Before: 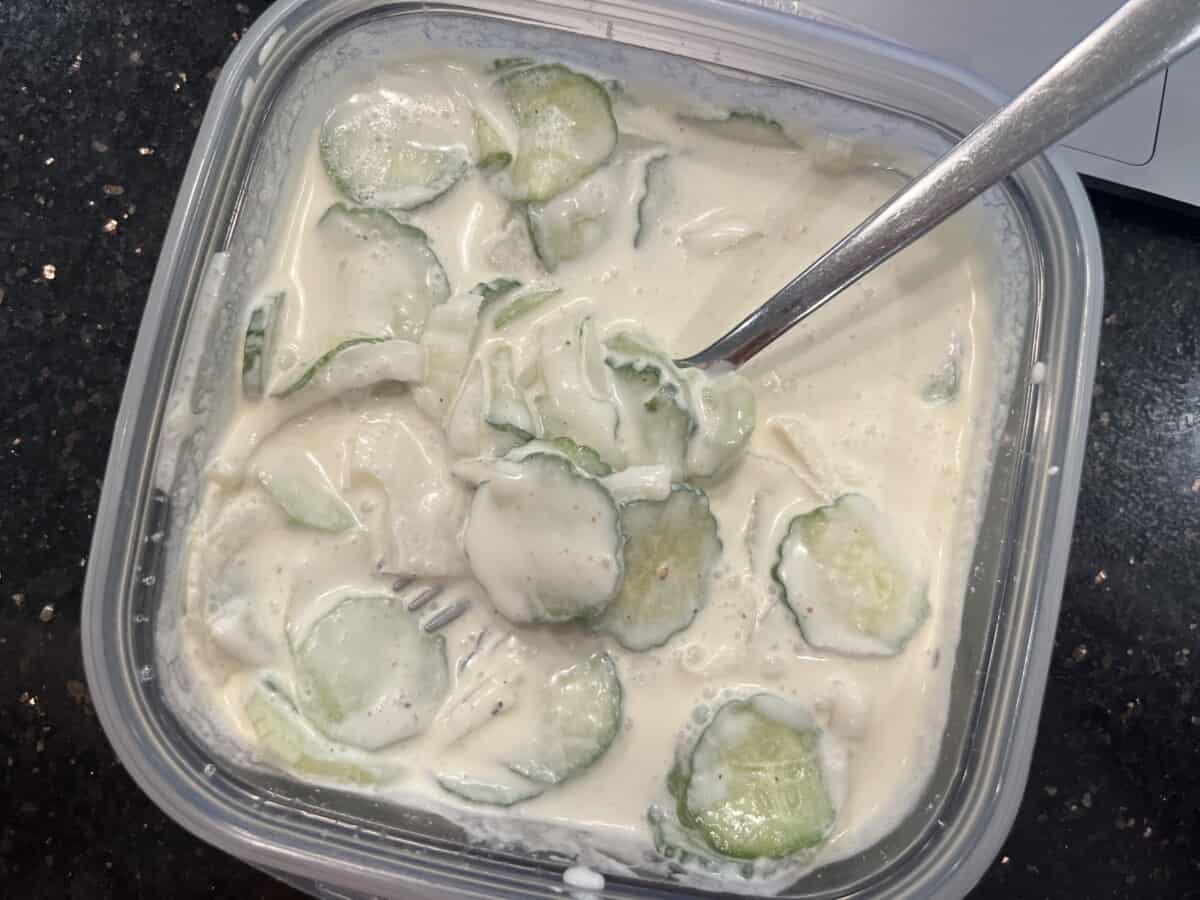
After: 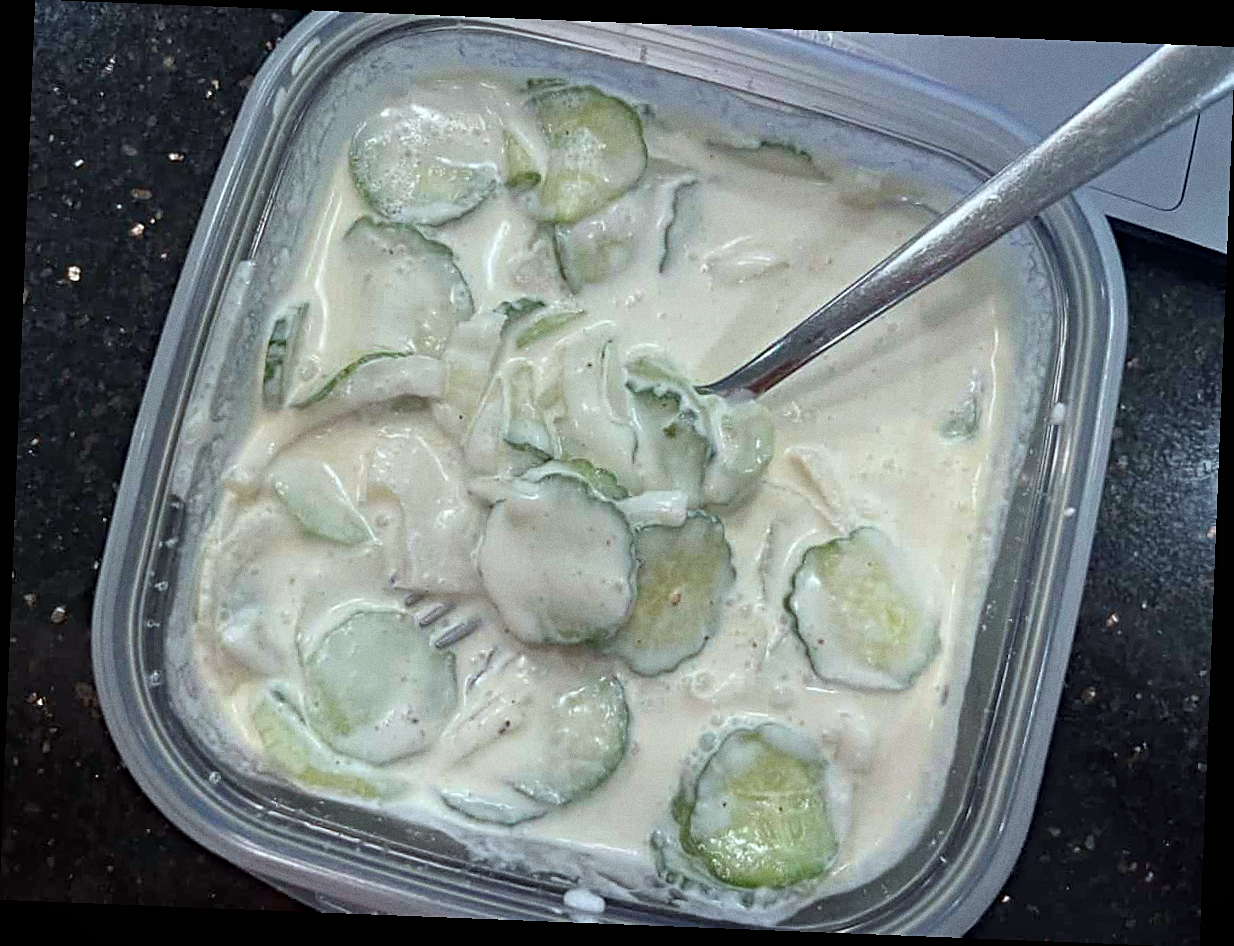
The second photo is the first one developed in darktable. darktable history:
sharpen: on, module defaults
rotate and perspective: rotation 2.27°, automatic cropping off
haze removal: compatibility mode true, adaptive false
grain: coarseness 0.09 ISO
local contrast: mode bilateral grid, contrast 100, coarseness 100, detail 94%, midtone range 0.2
white balance: red 0.925, blue 1.046
